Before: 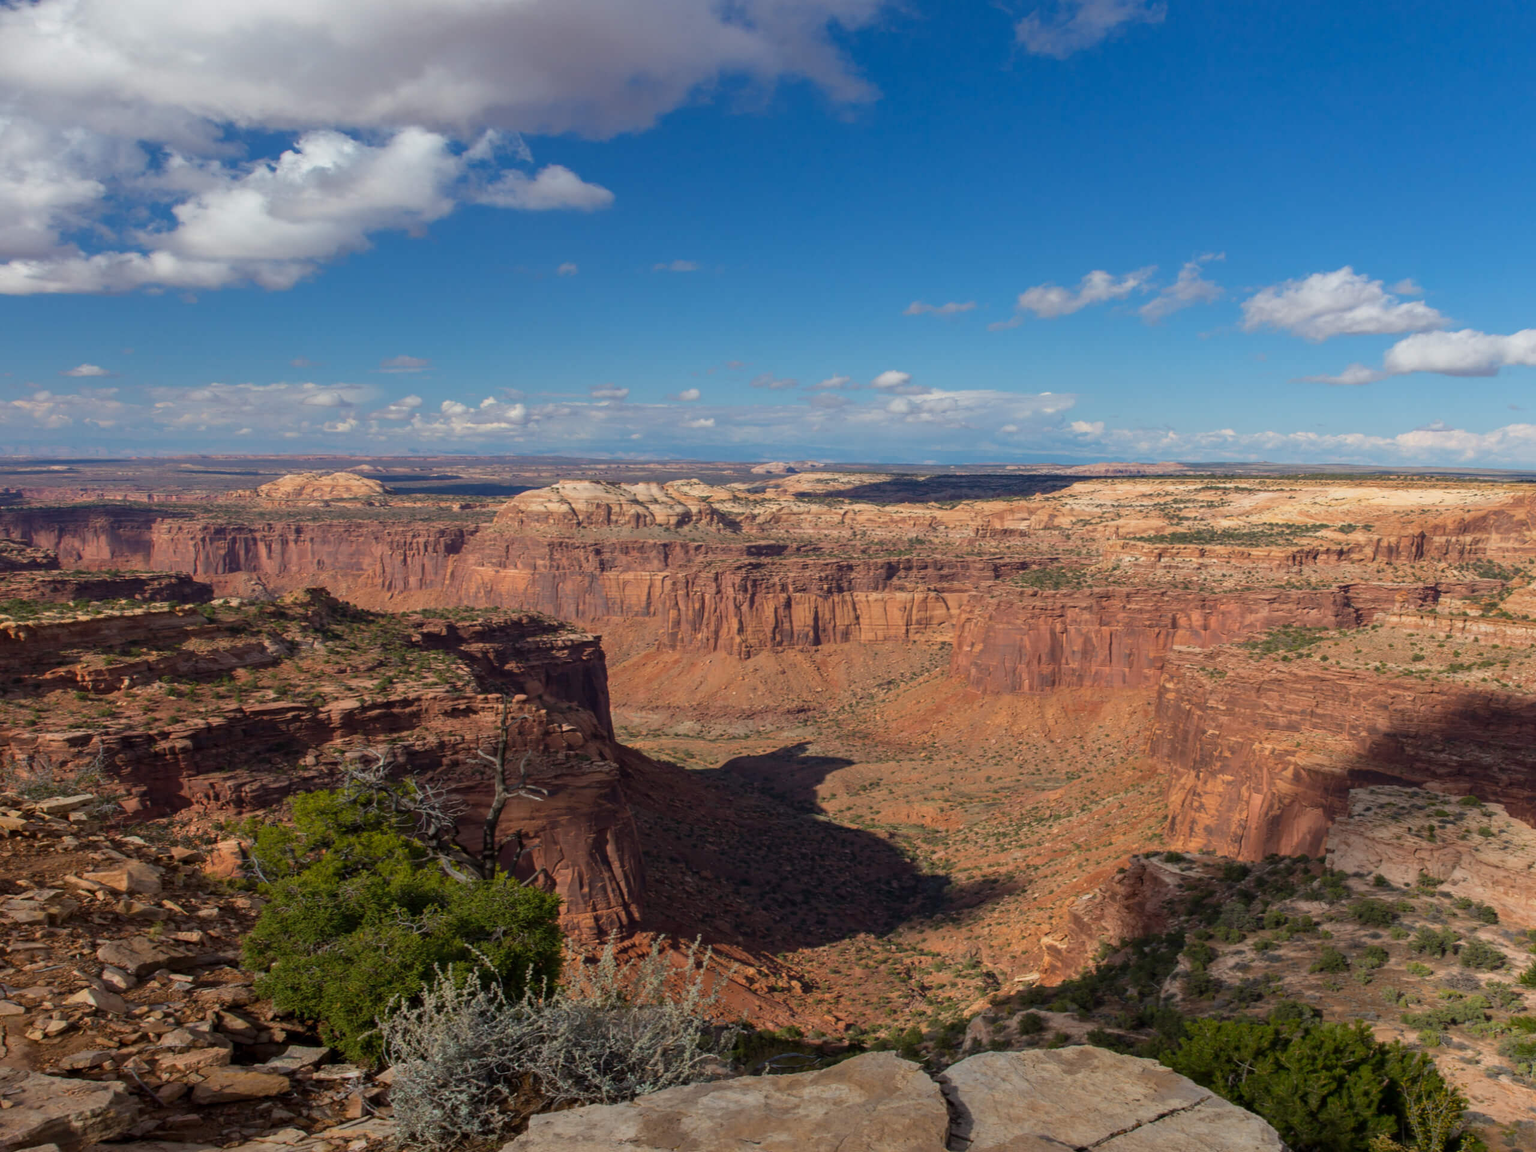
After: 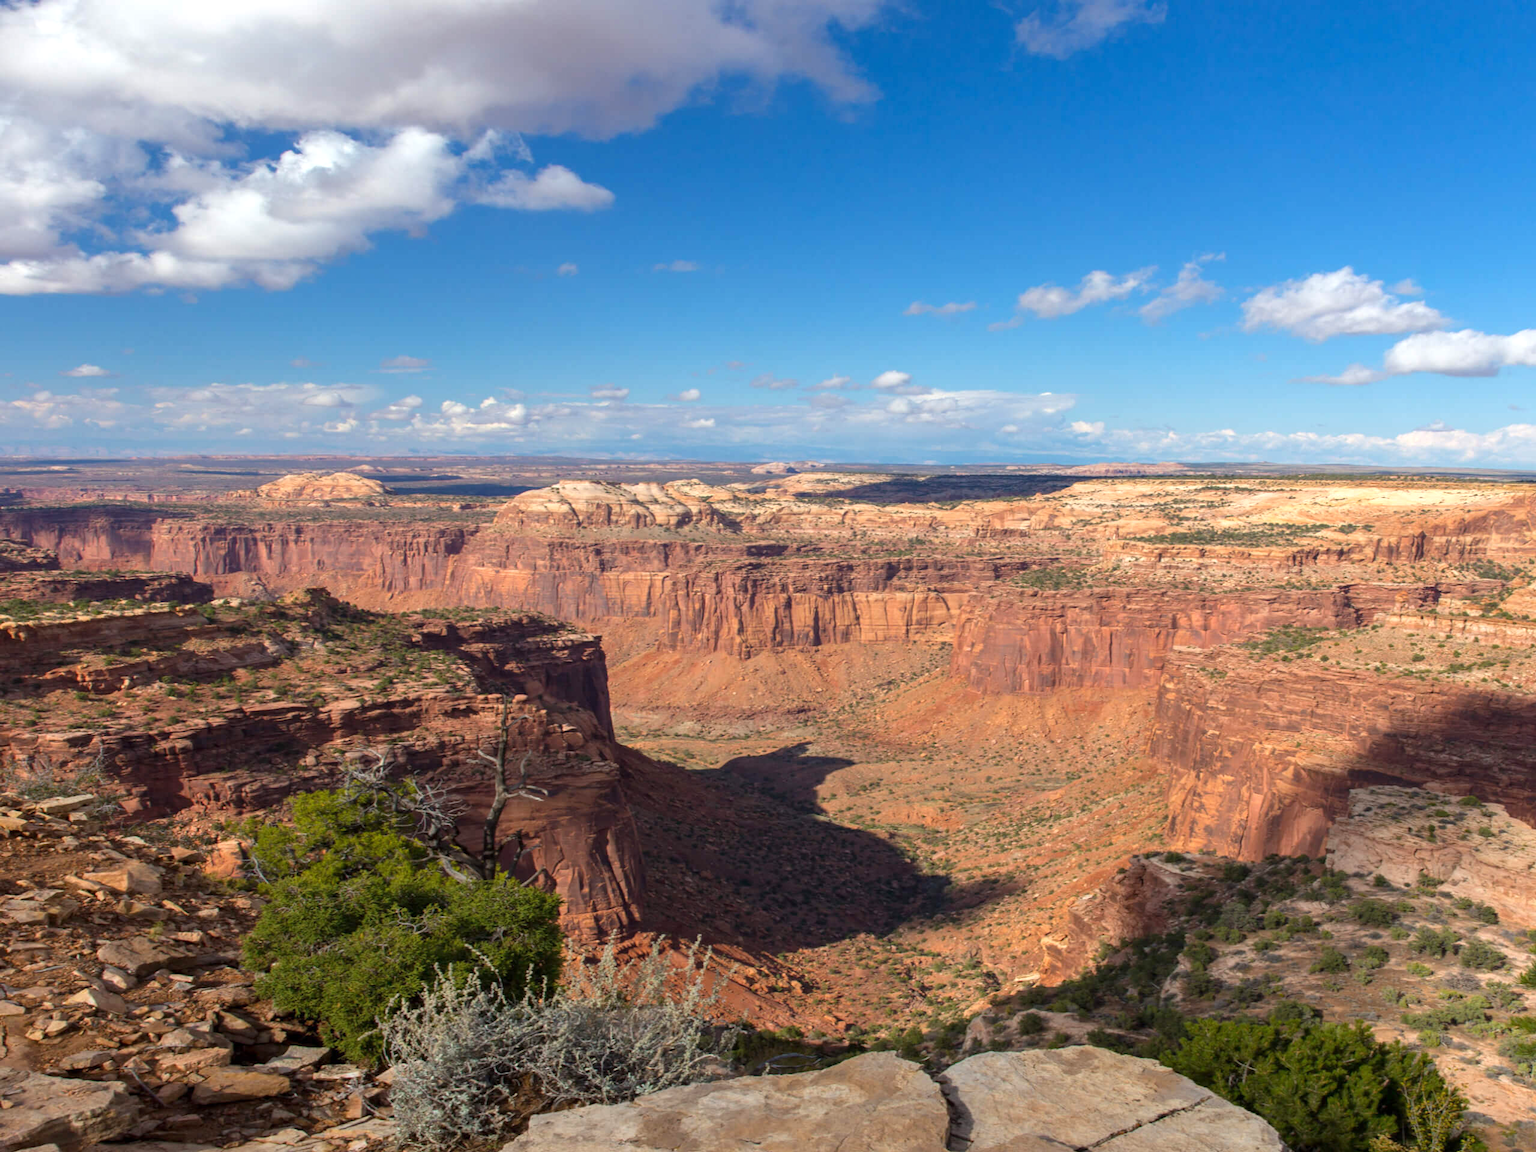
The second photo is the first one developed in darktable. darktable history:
exposure: exposure 0.605 EV, compensate highlight preservation false
